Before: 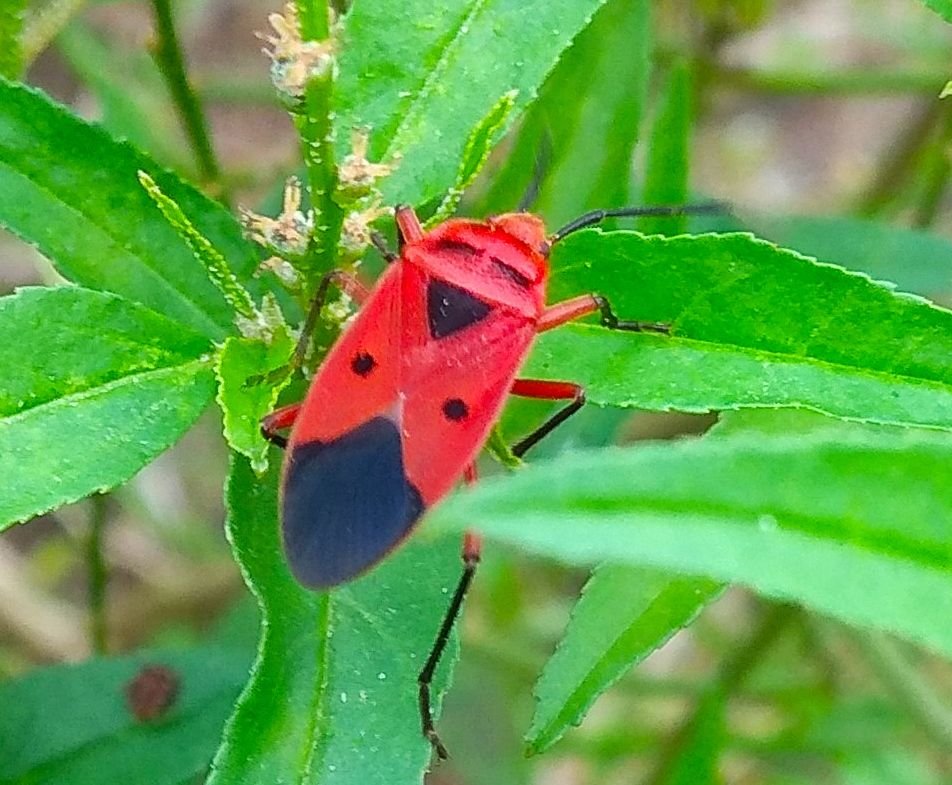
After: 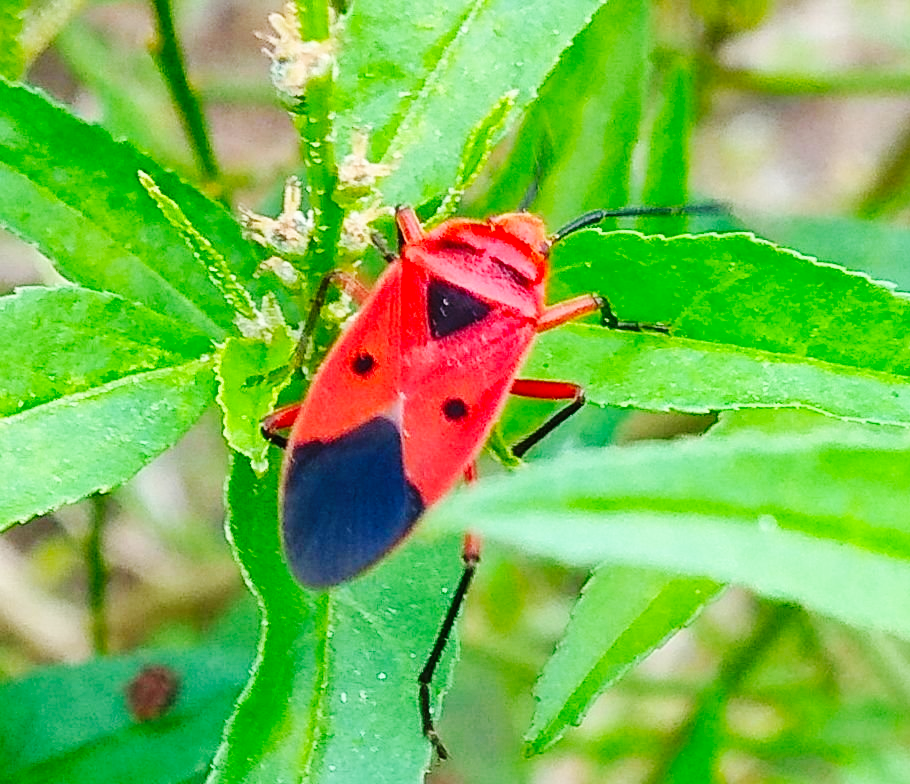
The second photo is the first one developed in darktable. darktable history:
crop: right 4.336%, bottom 0.033%
base curve: curves: ch0 [(0, 0) (0.036, 0.025) (0.121, 0.166) (0.206, 0.329) (0.605, 0.79) (1, 1)], exposure shift 0.01, preserve colors none
